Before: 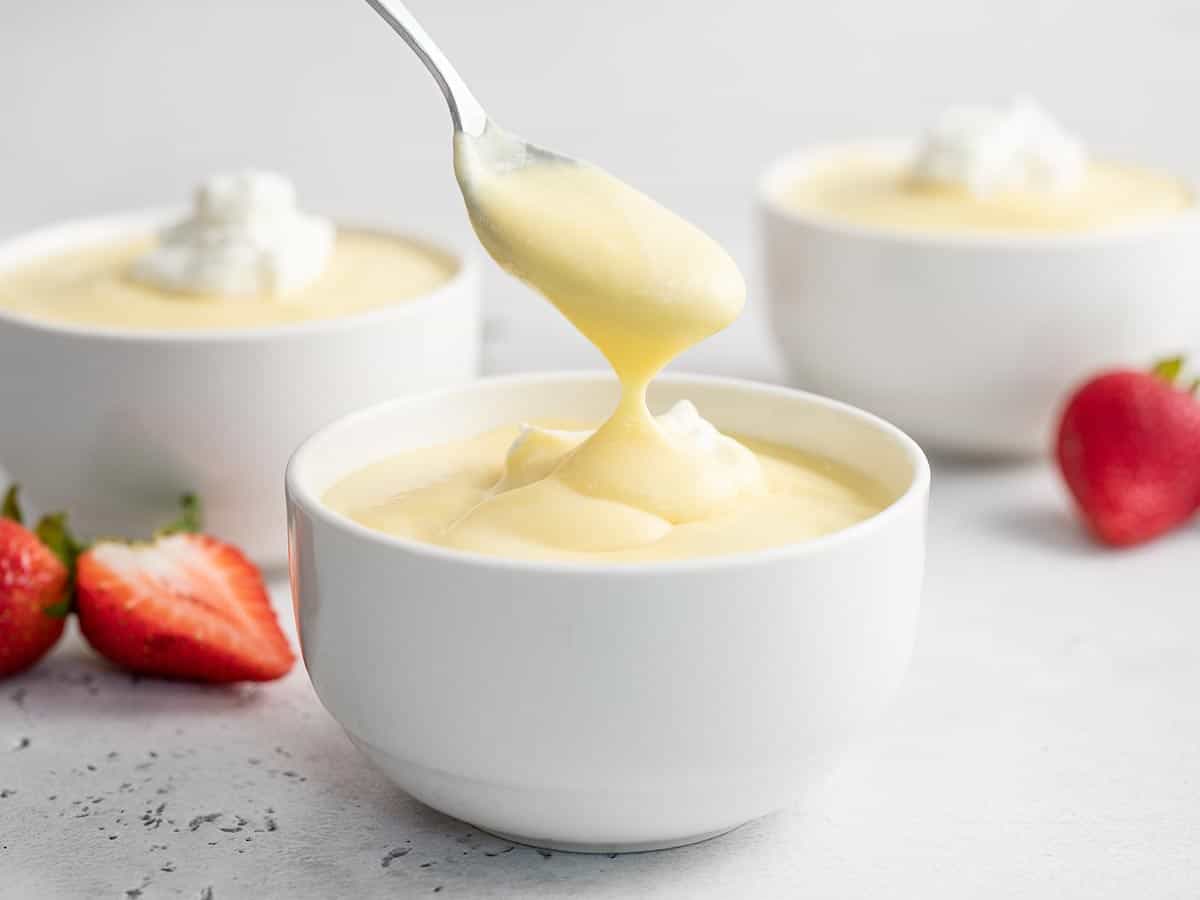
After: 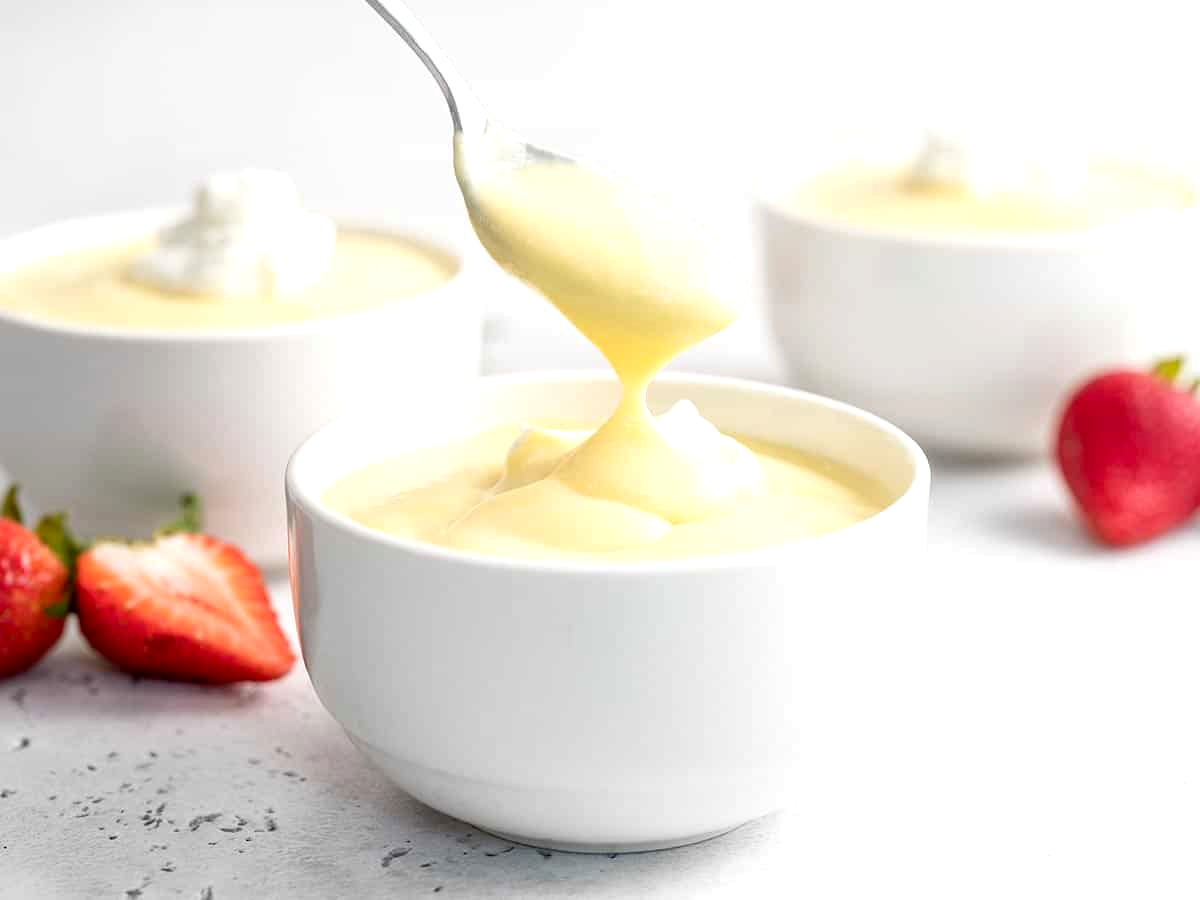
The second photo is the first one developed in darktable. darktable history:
exposure: black level correction 0.003, exposure 0.391 EV, compensate highlight preservation false
